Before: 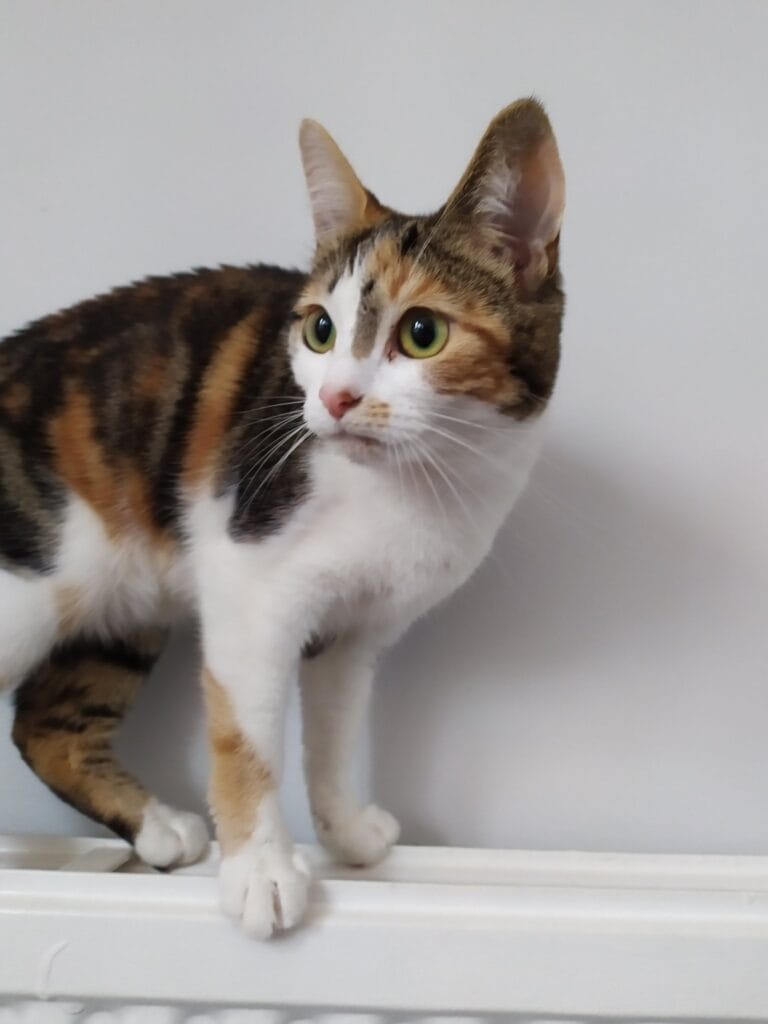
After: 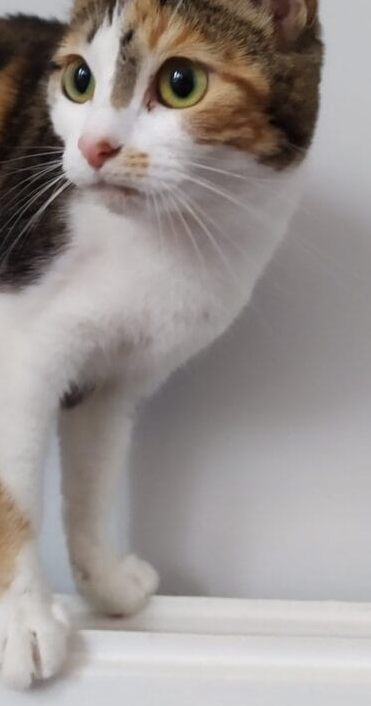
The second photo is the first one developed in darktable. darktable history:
crop: left 31.401%, top 24.478%, right 20.242%, bottom 6.548%
